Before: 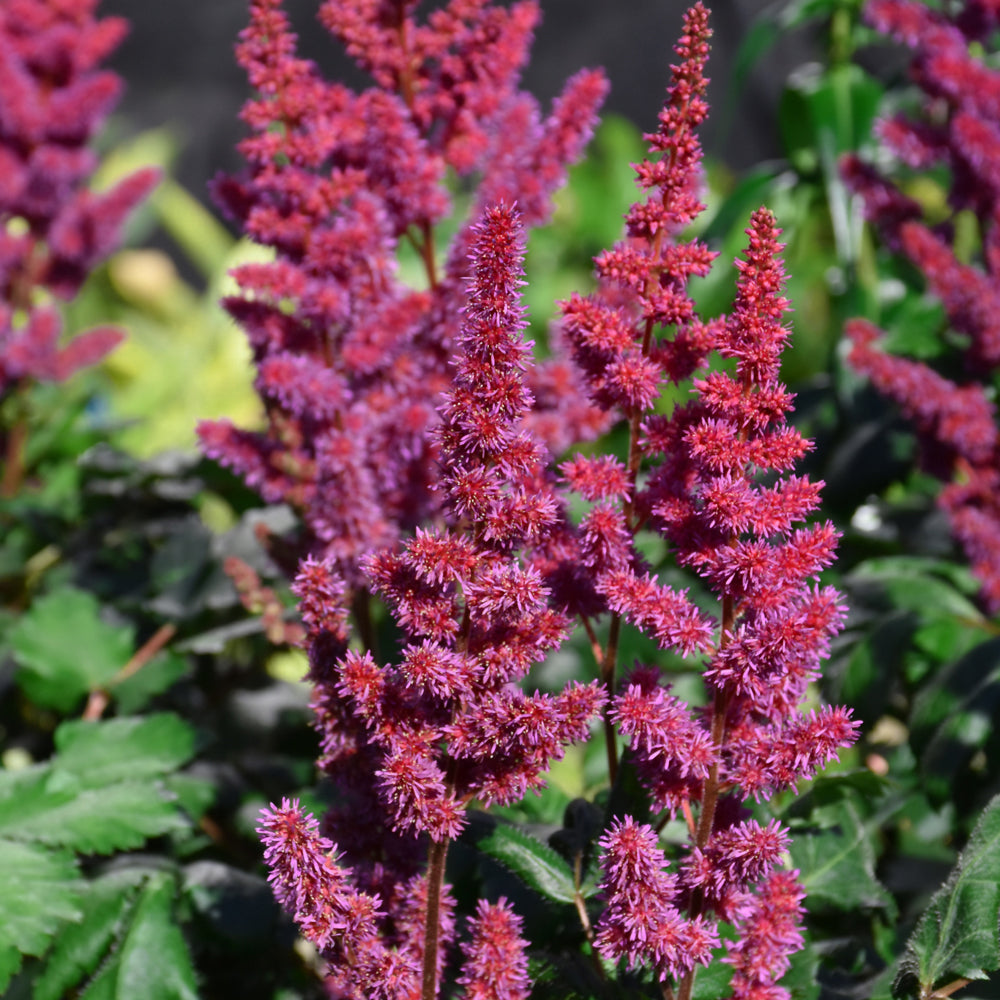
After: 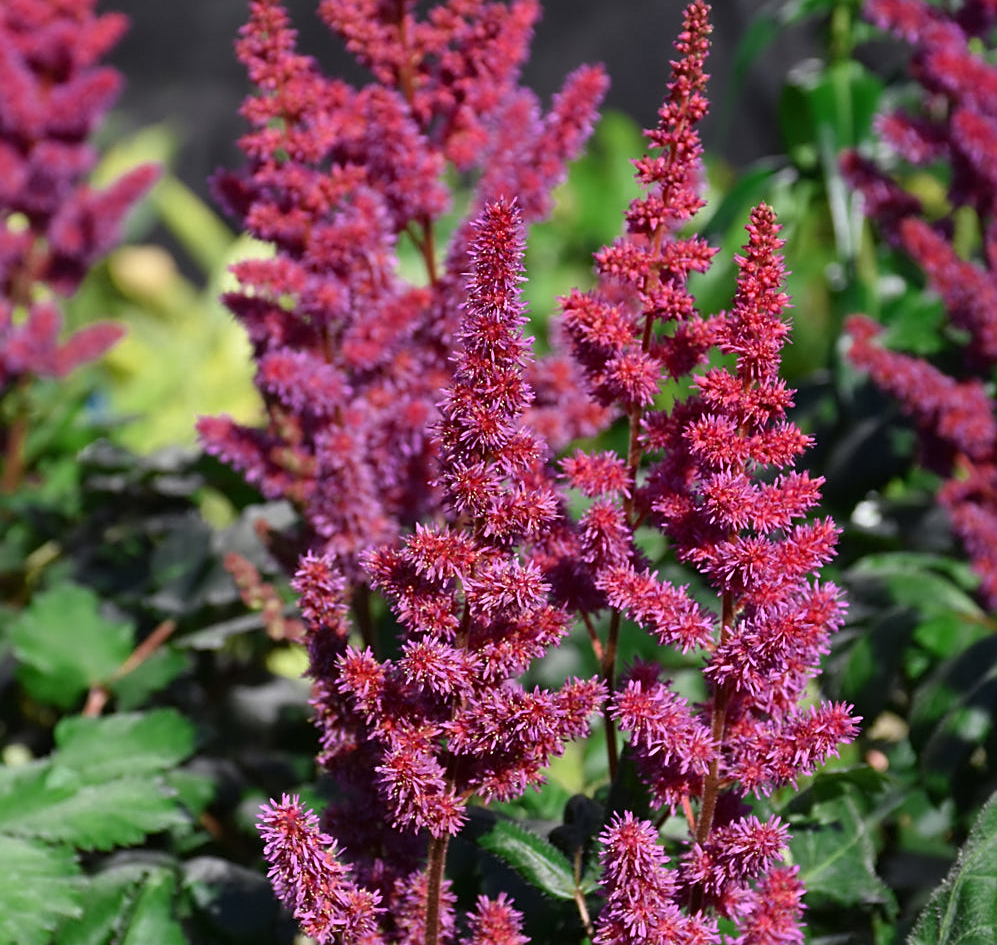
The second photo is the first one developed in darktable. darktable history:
sharpen: on, module defaults
crop: top 0.416%, right 0.264%, bottom 5.024%
